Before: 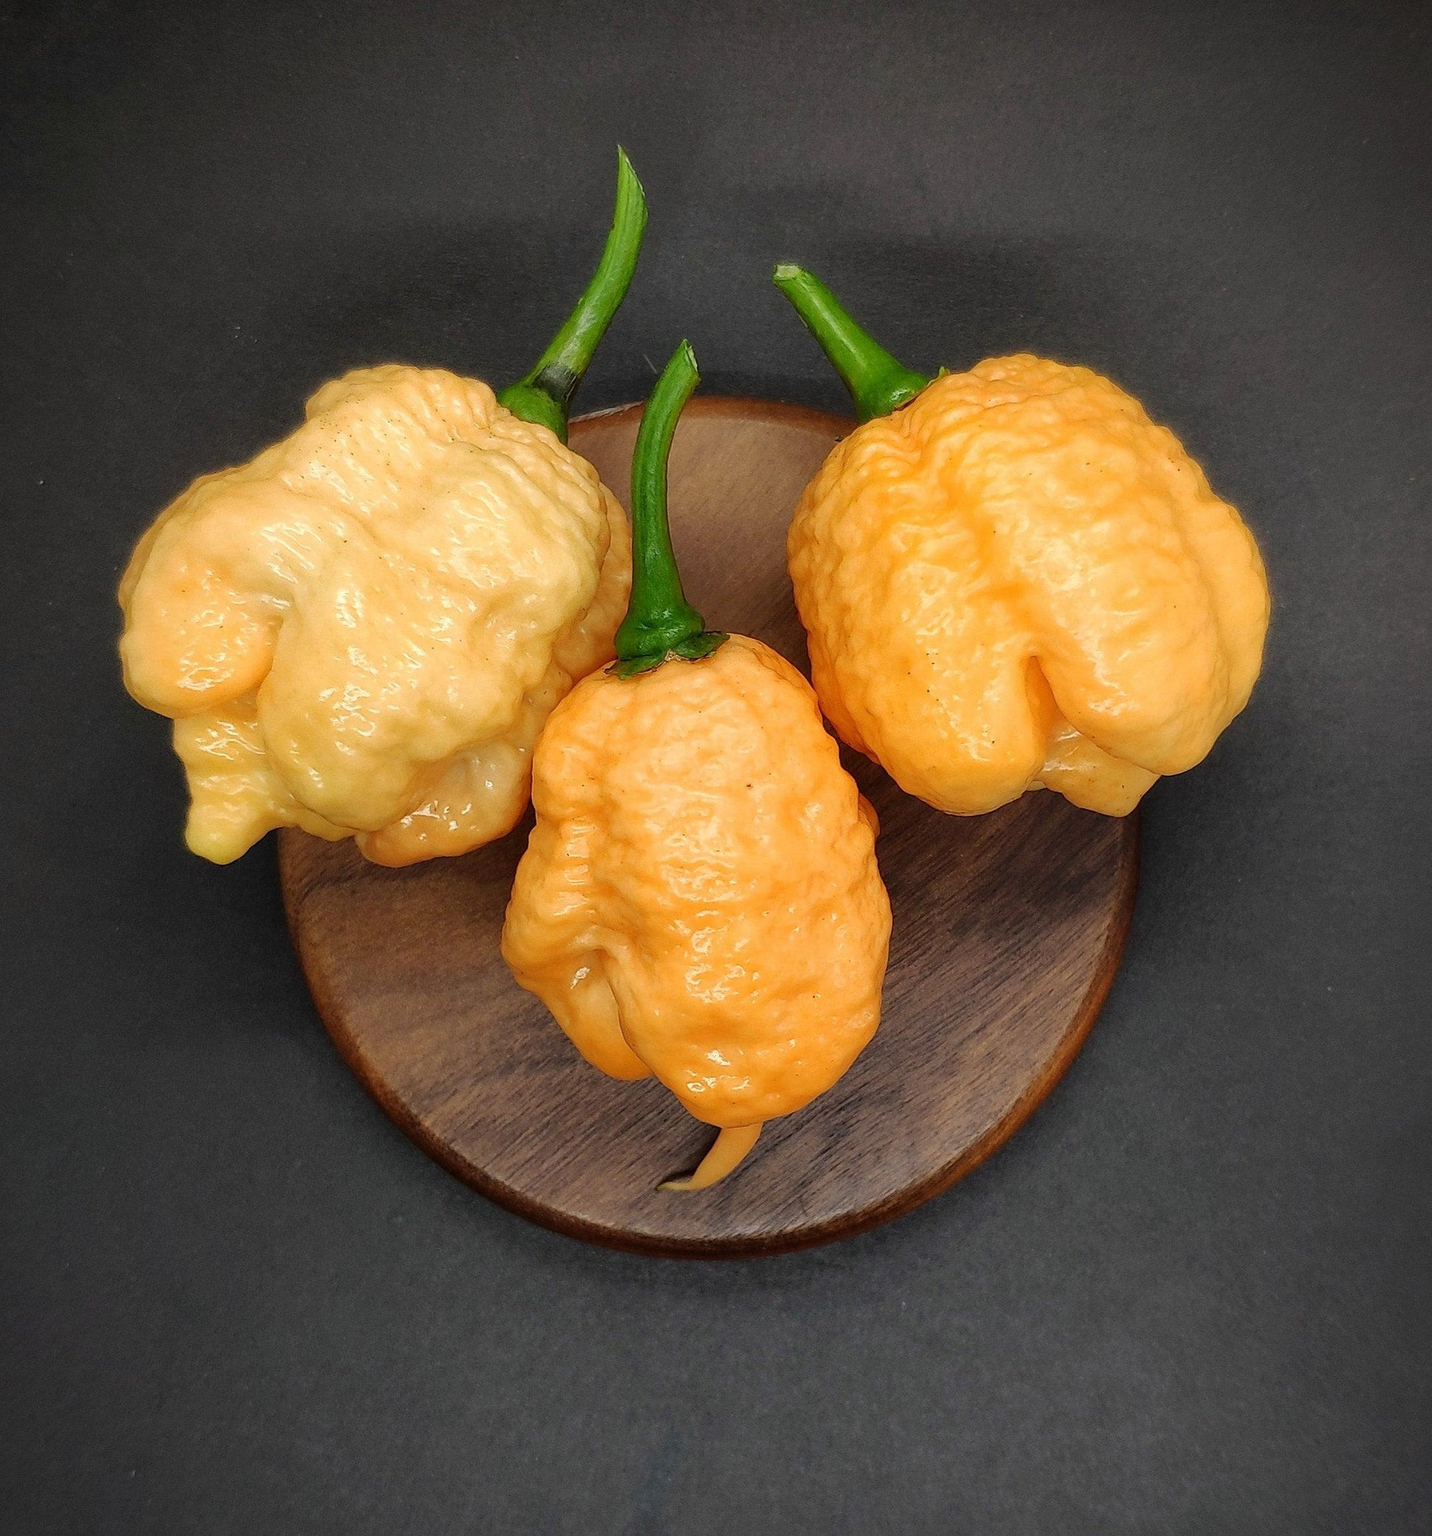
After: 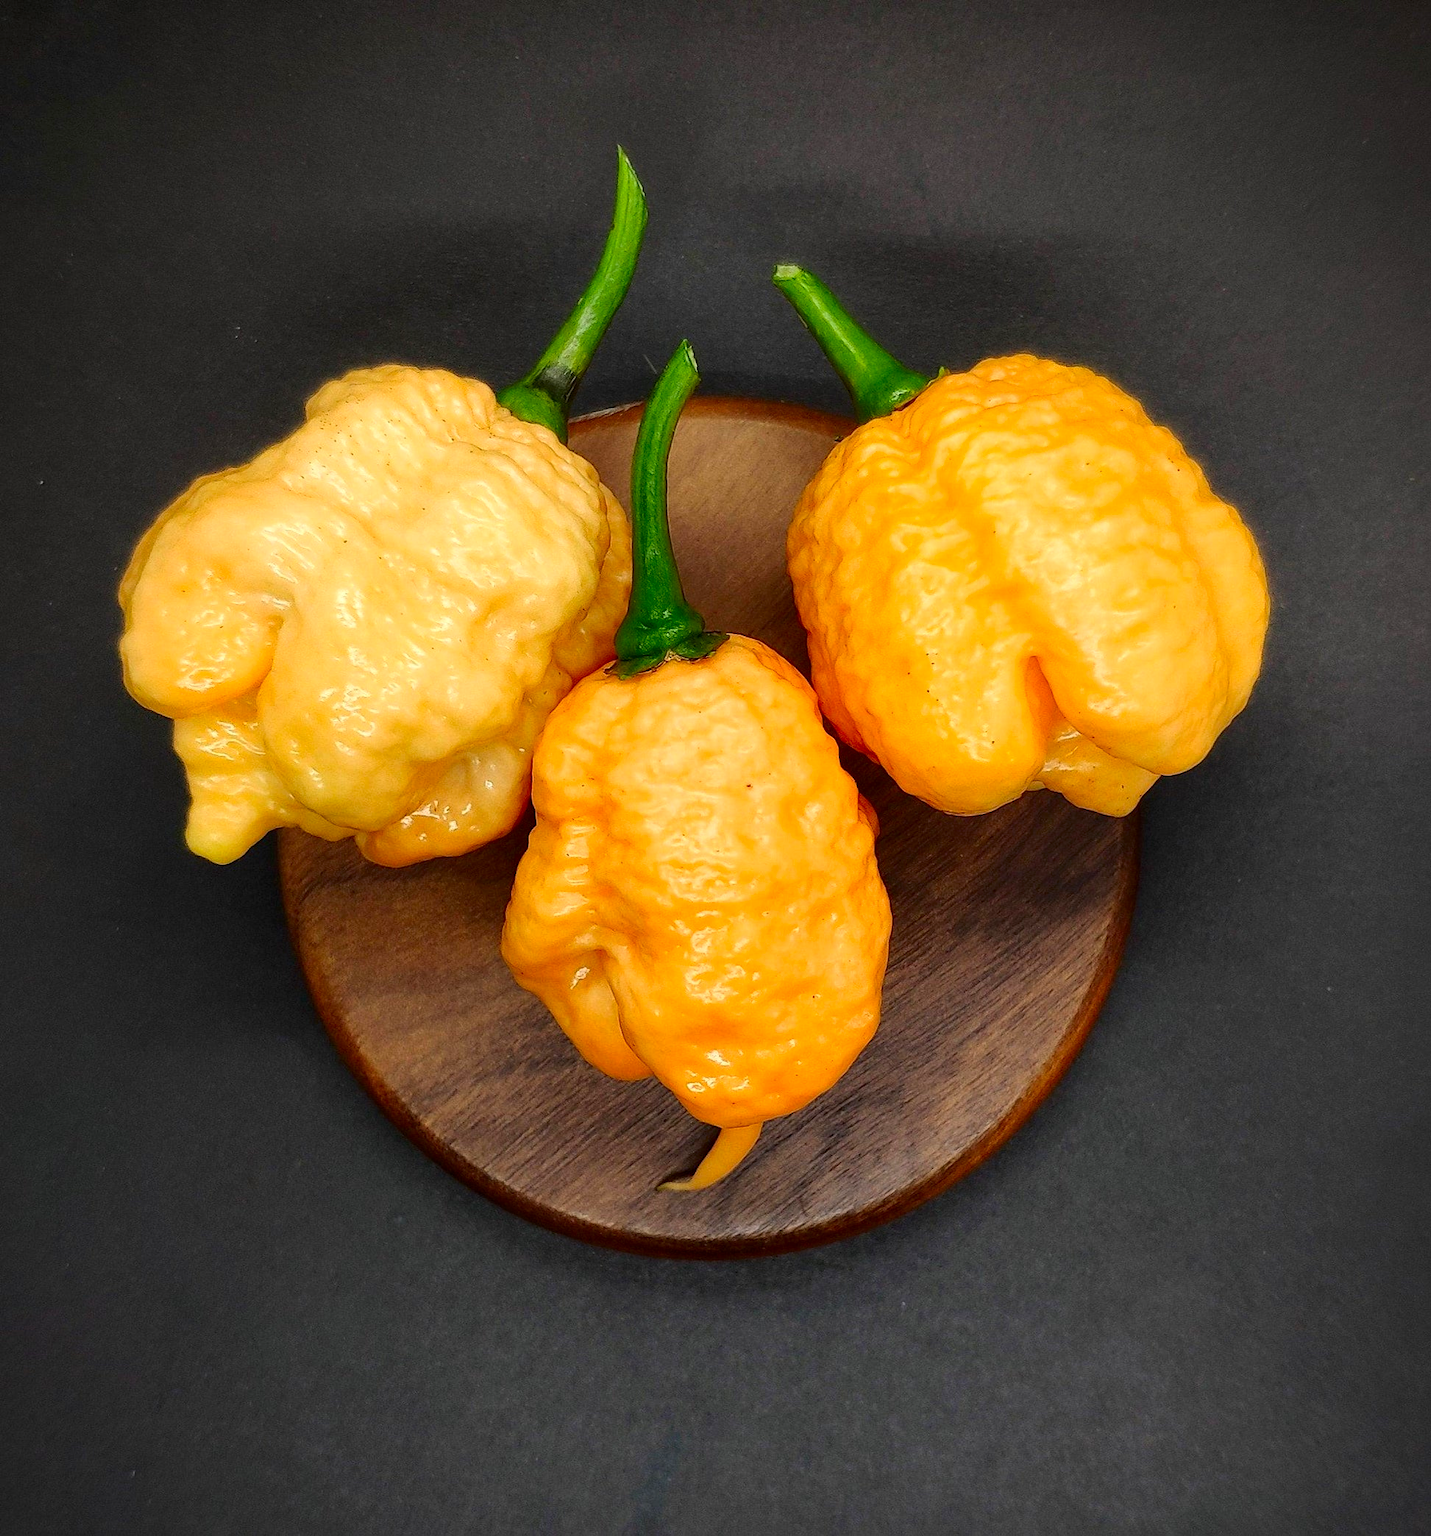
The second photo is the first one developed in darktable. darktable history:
contrast brightness saturation: contrast 0.16, saturation 0.32
contrast equalizer: y [[0.518, 0.517, 0.501, 0.5, 0.5, 0.5], [0.5 ×6], [0.5 ×6], [0 ×6], [0 ×6]]
